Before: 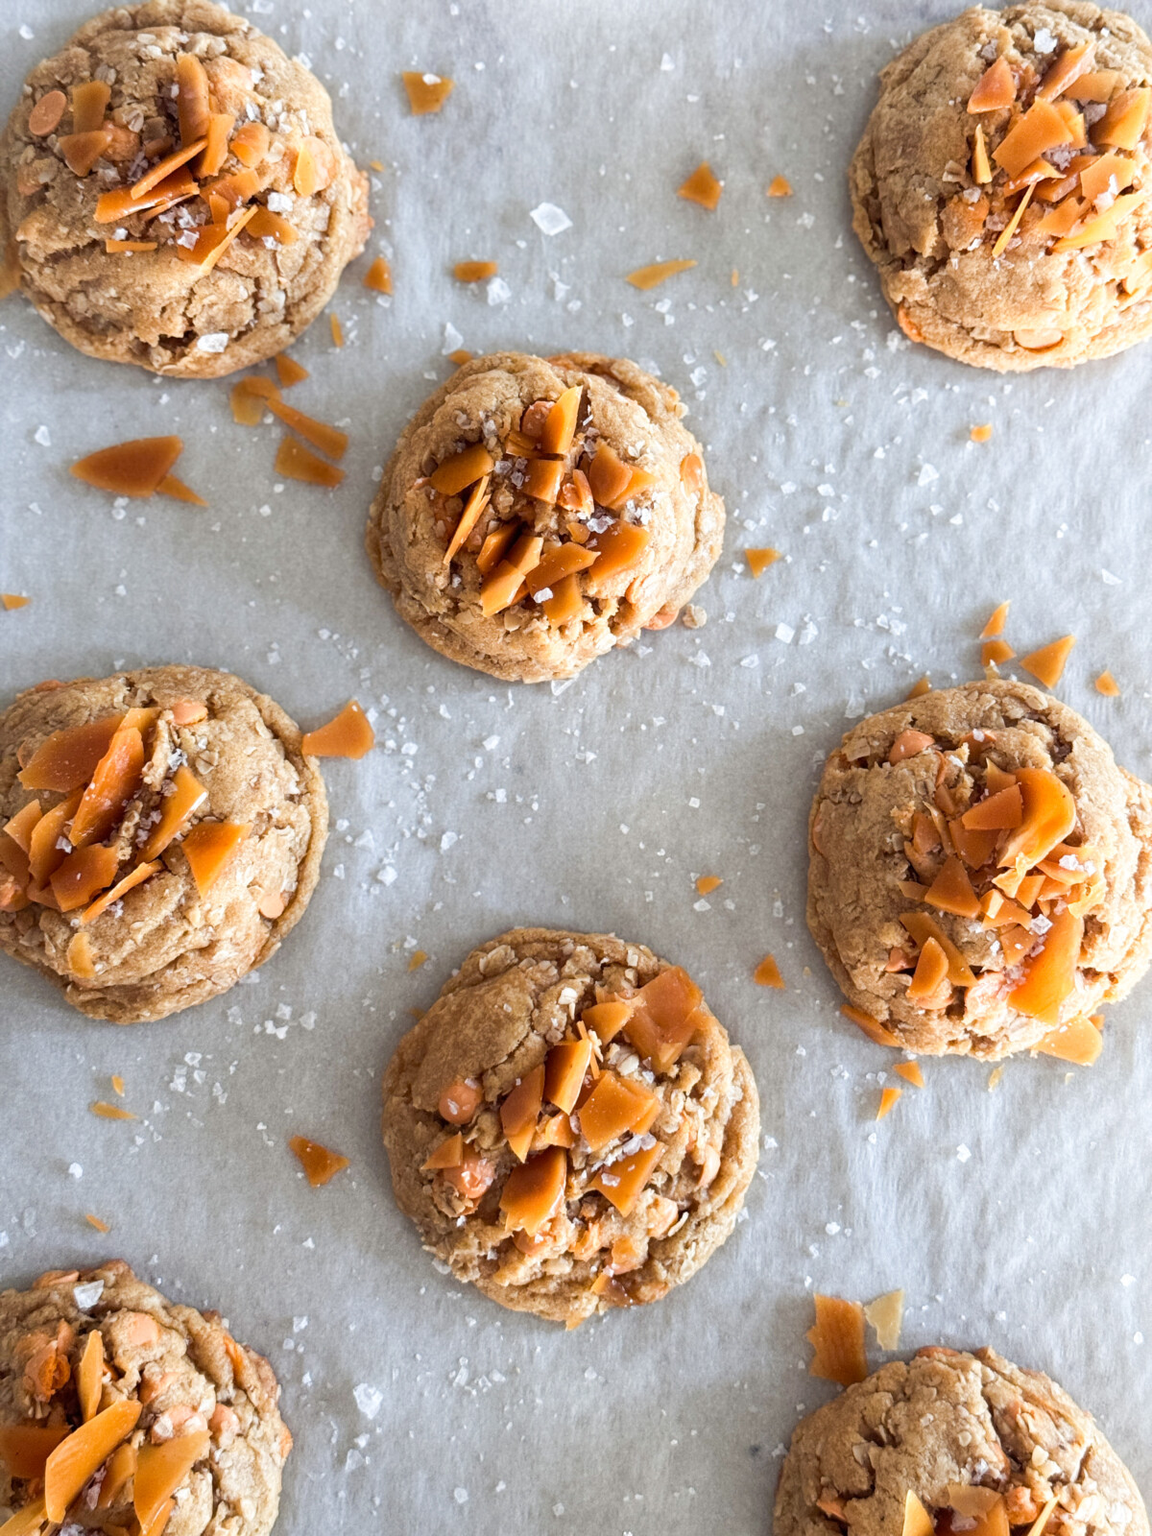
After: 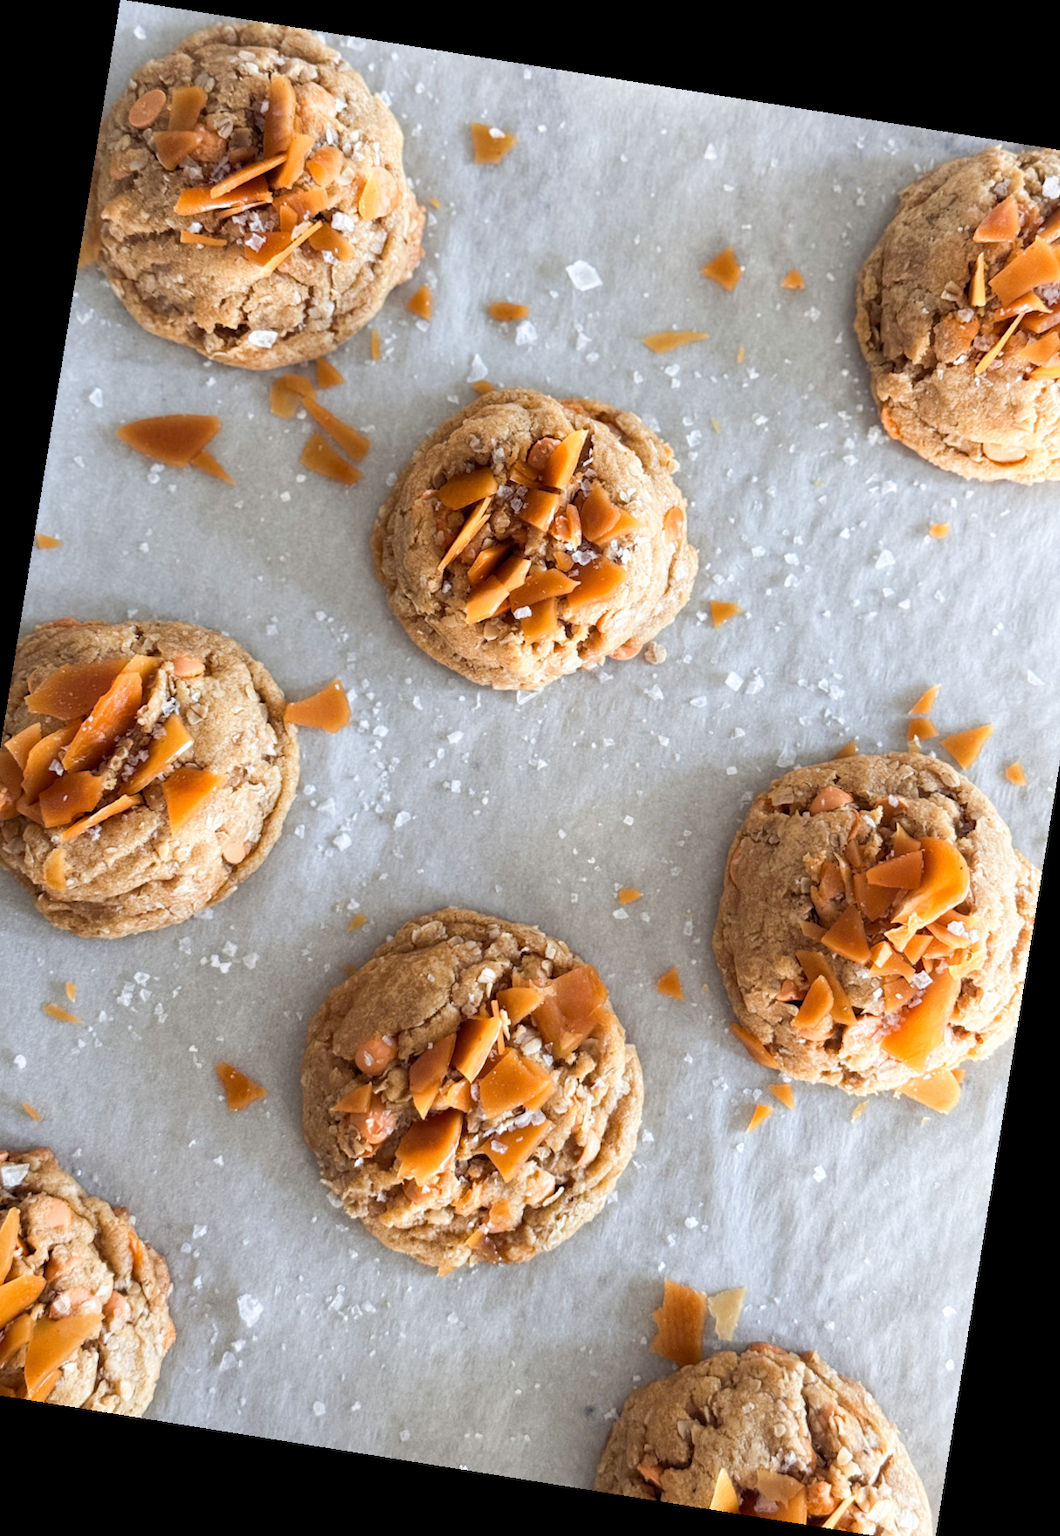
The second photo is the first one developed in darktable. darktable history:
rotate and perspective: rotation 9.12°, automatic cropping off
crop: left 8.026%, right 7.374%
